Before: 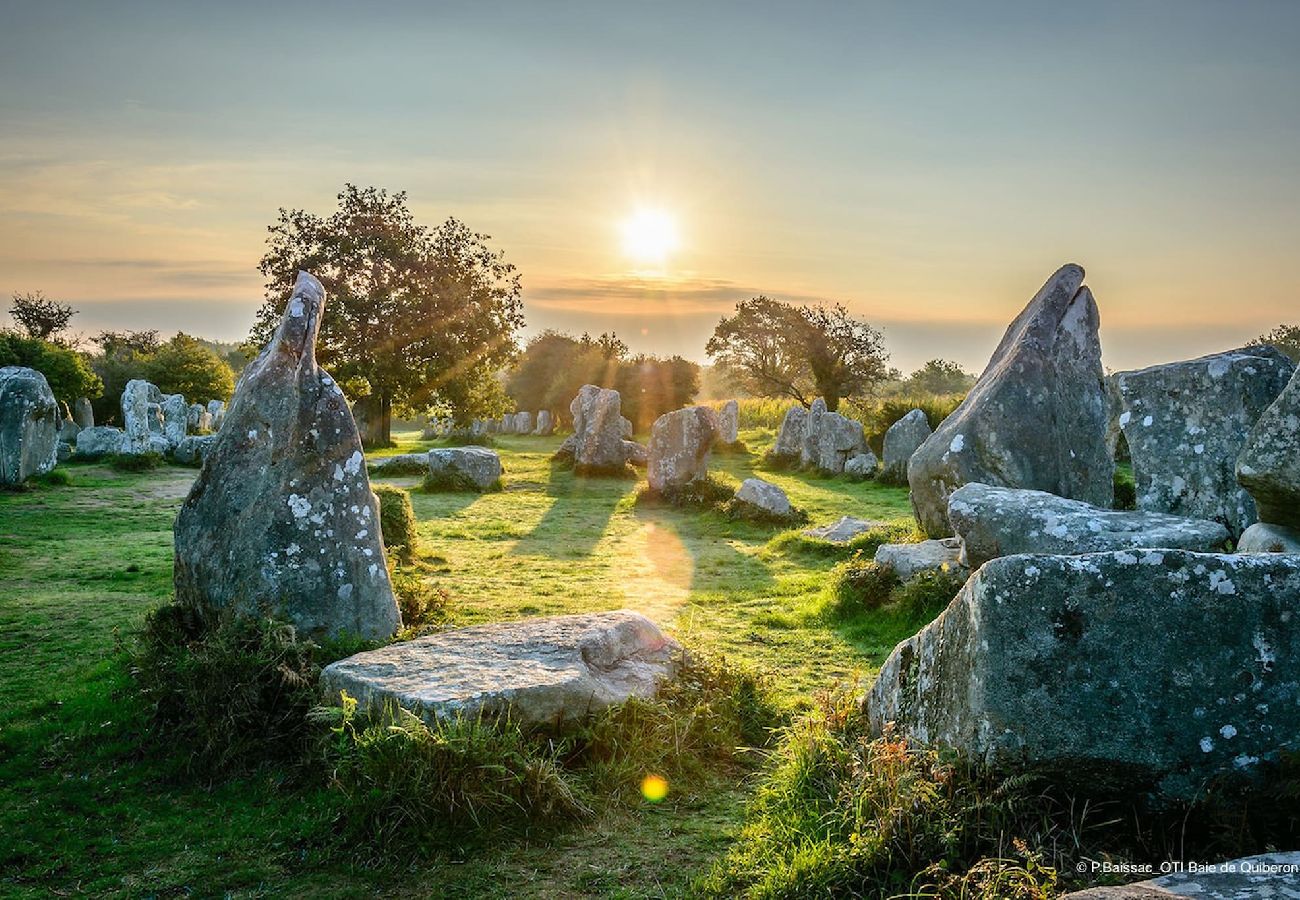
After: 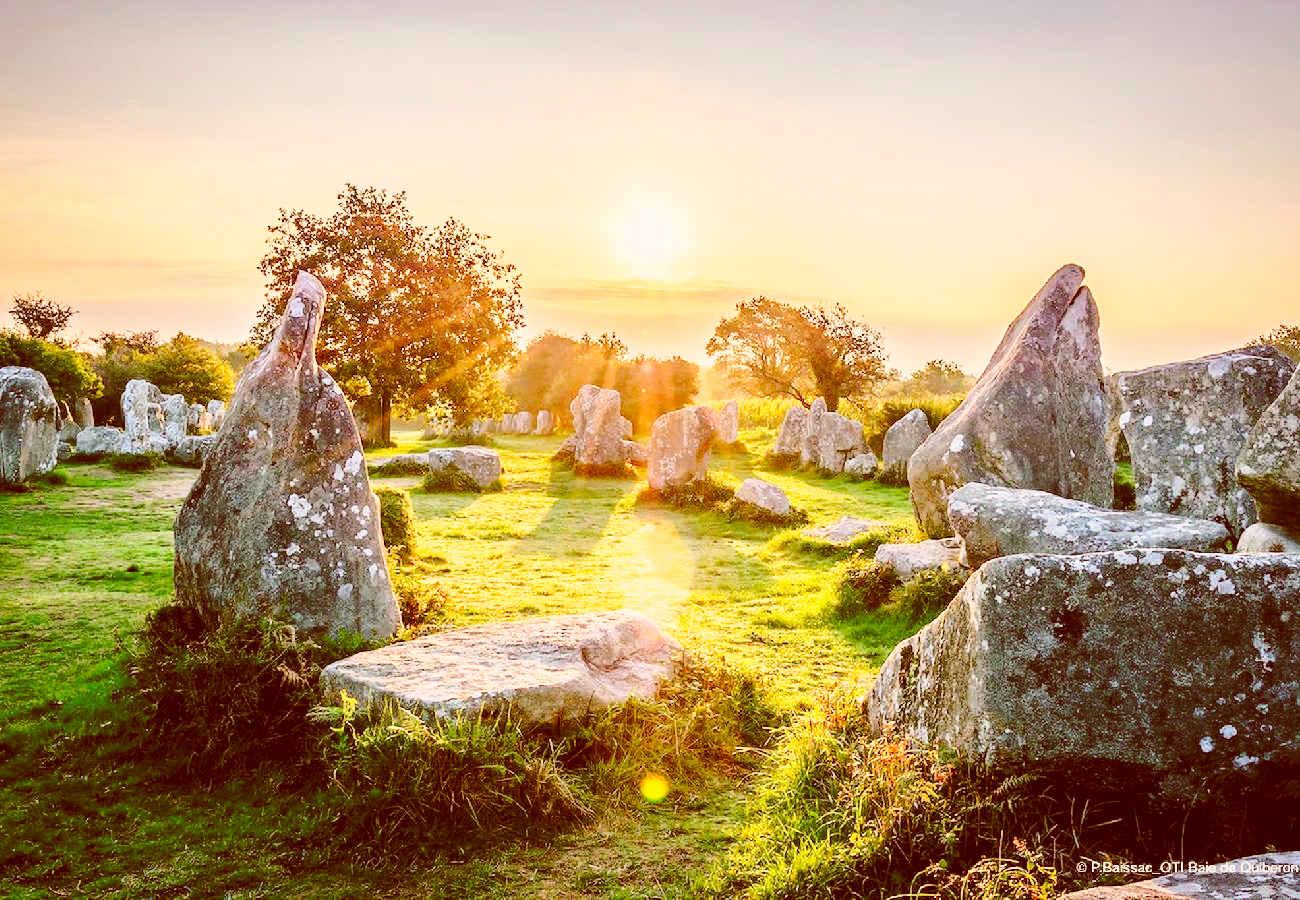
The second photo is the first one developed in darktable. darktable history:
contrast brightness saturation: contrast 0.07, brightness 0.18, saturation 0.4
base curve: curves: ch0 [(0, 0) (0.028, 0.03) (0.121, 0.232) (0.46, 0.748) (0.859, 0.968) (1, 1)], preserve colors none
color correction: highlights a* 9.03, highlights b* 8.71, shadows a* 40, shadows b* 40, saturation 0.8
